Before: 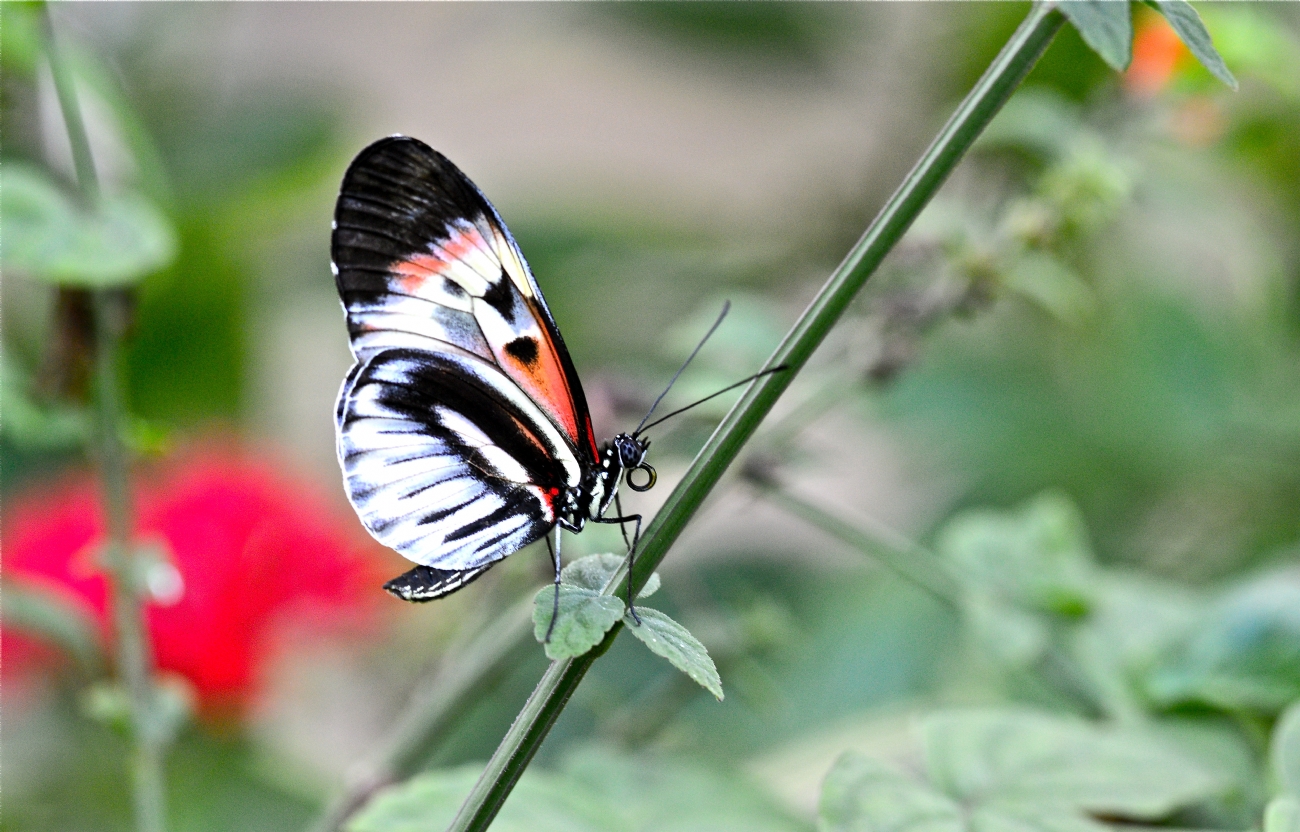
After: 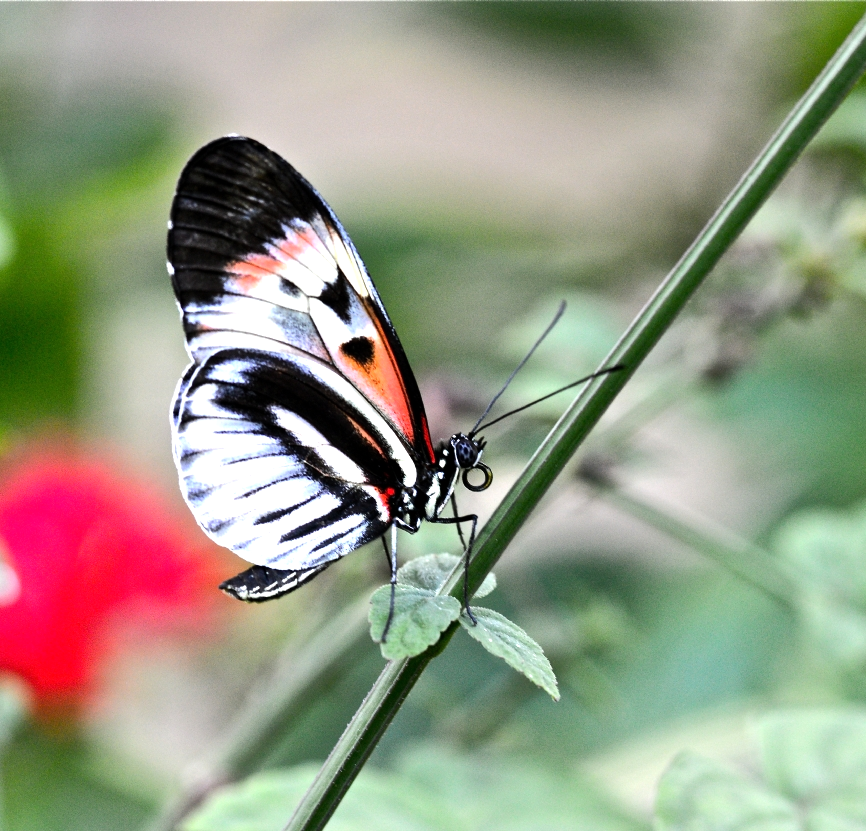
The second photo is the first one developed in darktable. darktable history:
base curve: exposure shift 0, preserve colors none
crop and rotate: left 12.673%, right 20.66%
tone equalizer: -8 EV -0.417 EV, -7 EV -0.389 EV, -6 EV -0.333 EV, -5 EV -0.222 EV, -3 EV 0.222 EV, -2 EV 0.333 EV, -1 EV 0.389 EV, +0 EV 0.417 EV, edges refinement/feathering 500, mask exposure compensation -1.57 EV, preserve details no
